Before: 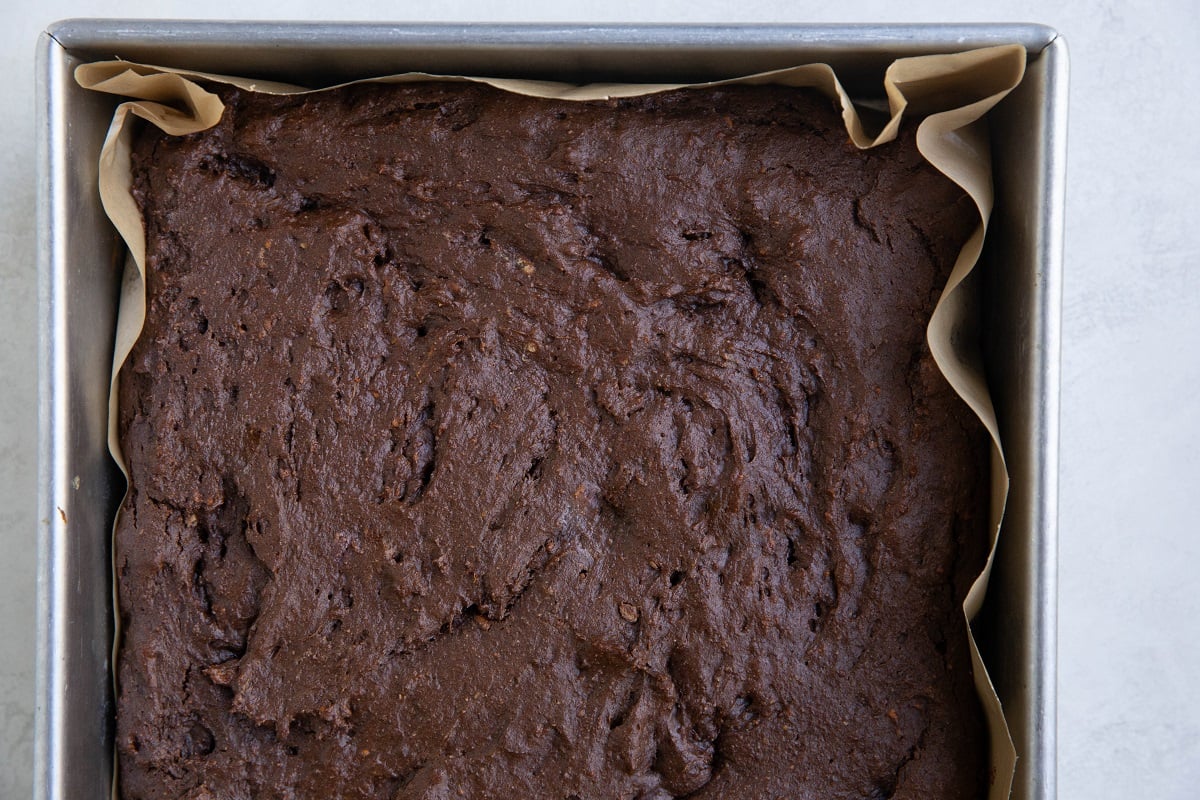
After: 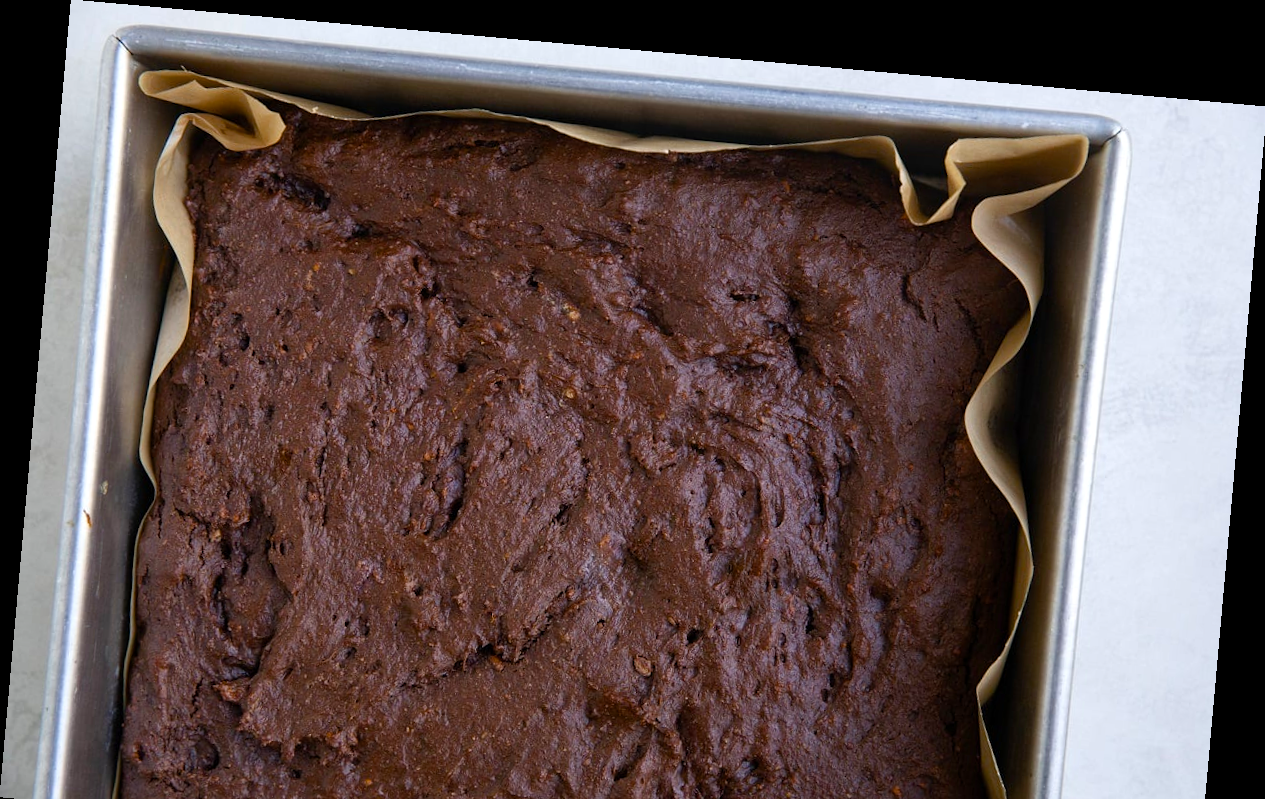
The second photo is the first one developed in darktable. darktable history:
rotate and perspective: rotation 5.12°, automatic cropping off
crop and rotate: top 0%, bottom 11.49%
color balance rgb: linear chroma grading › global chroma 8.12%, perceptual saturation grading › global saturation 9.07%, perceptual saturation grading › highlights -13.84%, perceptual saturation grading › mid-tones 14.88%, perceptual saturation grading › shadows 22.8%, perceptual brilliance grading › highlights 2.61%, global vibrance 12.07%
